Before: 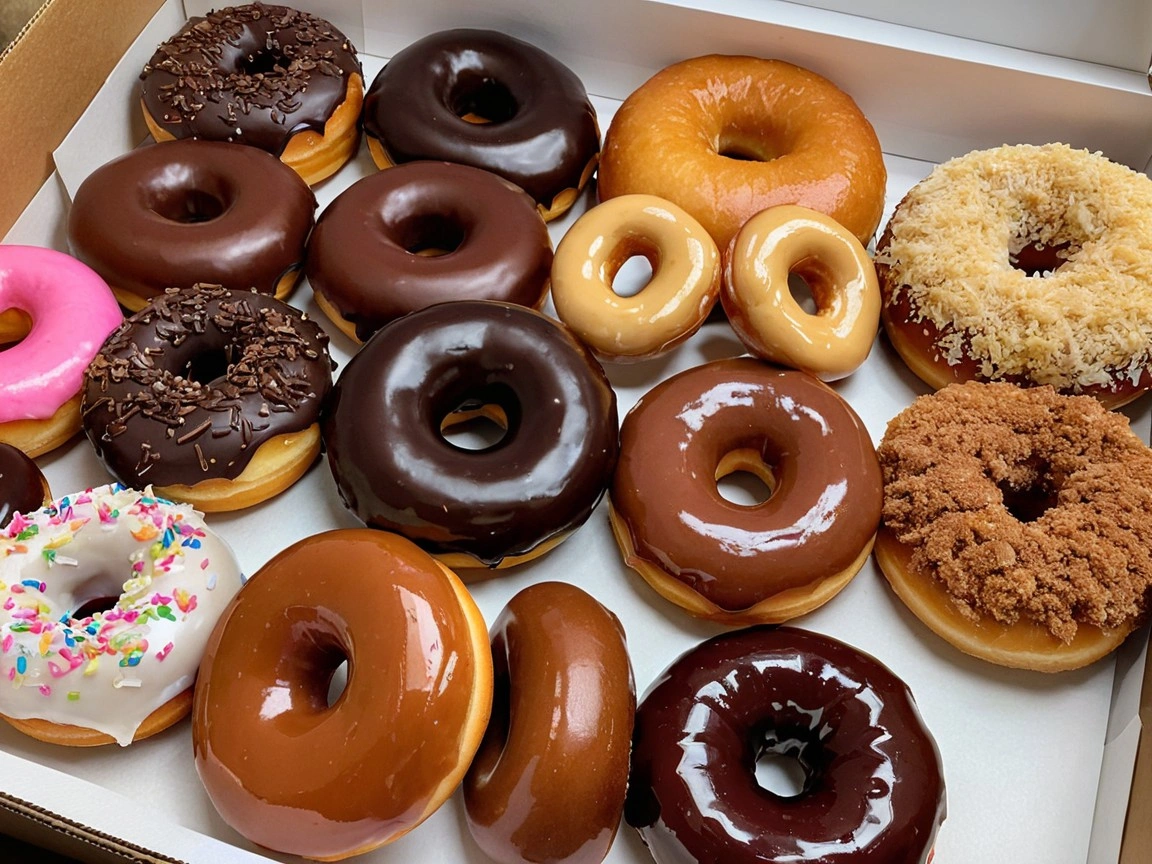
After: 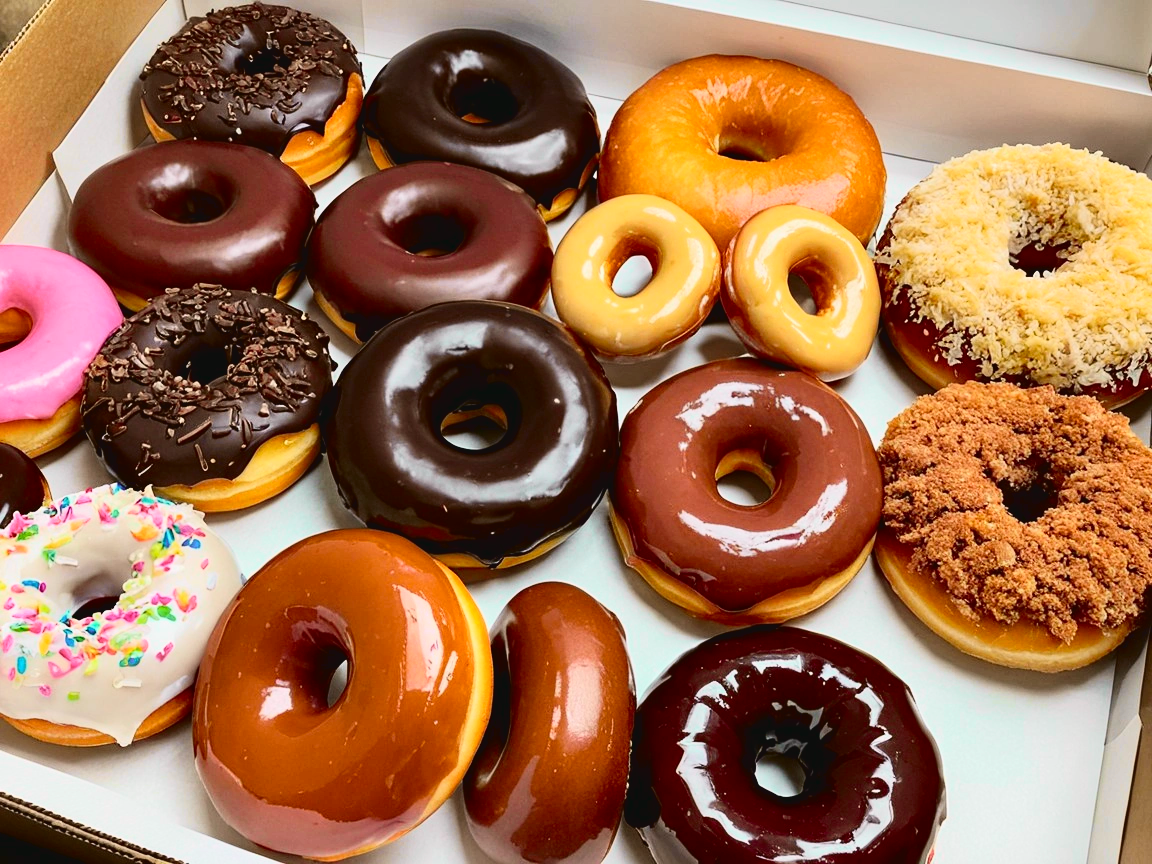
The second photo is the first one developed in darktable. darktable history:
tone curve: curves: ch0 [(0, 0.036) (0.037, 0.042) (0.167, 0.143) (0.433, 0.502) (0.531, 0.637) (0.696, 0.825) (0.856, 0.92) (1, 0.98)]; ch1 [(0, 0) (0.424, 0.383) (0.482, 0.459) (0.501, 0.5) (0.522, 0.526) (0.559, 0.563) (0.604, 0.646) (0.715, 0.729) (1, 1)]; ch2 [(0, 0) (0.369, 0.388) (0.45, 0.48) (0.499, 0.502) (0.504, 0.504) (0.512, 0.526) (0.581, 0.595) (0.708, 0.786) (1, 1)], color space Lab, independent channels, preserve colors none
